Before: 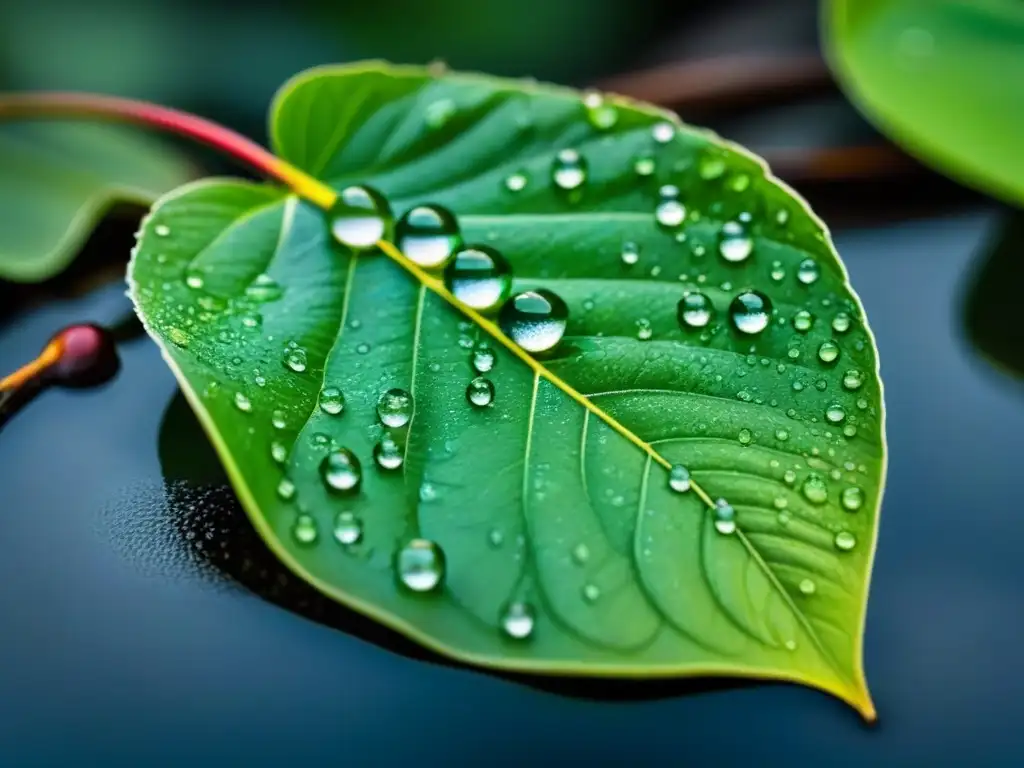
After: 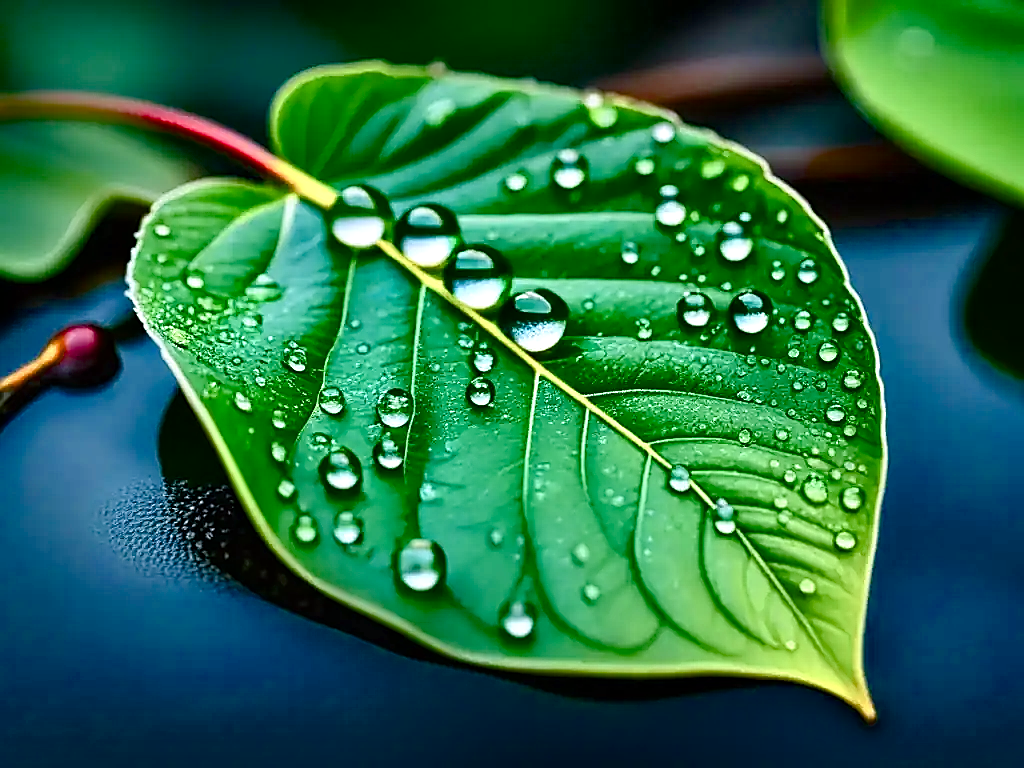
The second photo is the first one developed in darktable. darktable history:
sharpen: radius 1.426, amount 1.26, threshold 0.67
color balance rgb: shadows lift › chroma 2.026%, shadows lift › hue 216.63°, highlights gain › luminance 16.402%, highlights gain › chroma 2.913%, highlights gain › hue 260.59°, perceptual saturation grading › global saturation 25.186%, perceptual saturation grading › highlights -50.001%, perceptual saturation grading › shadows 30.125%, global vibrance 15.937%, saturation formula JzAzBz (2021)
